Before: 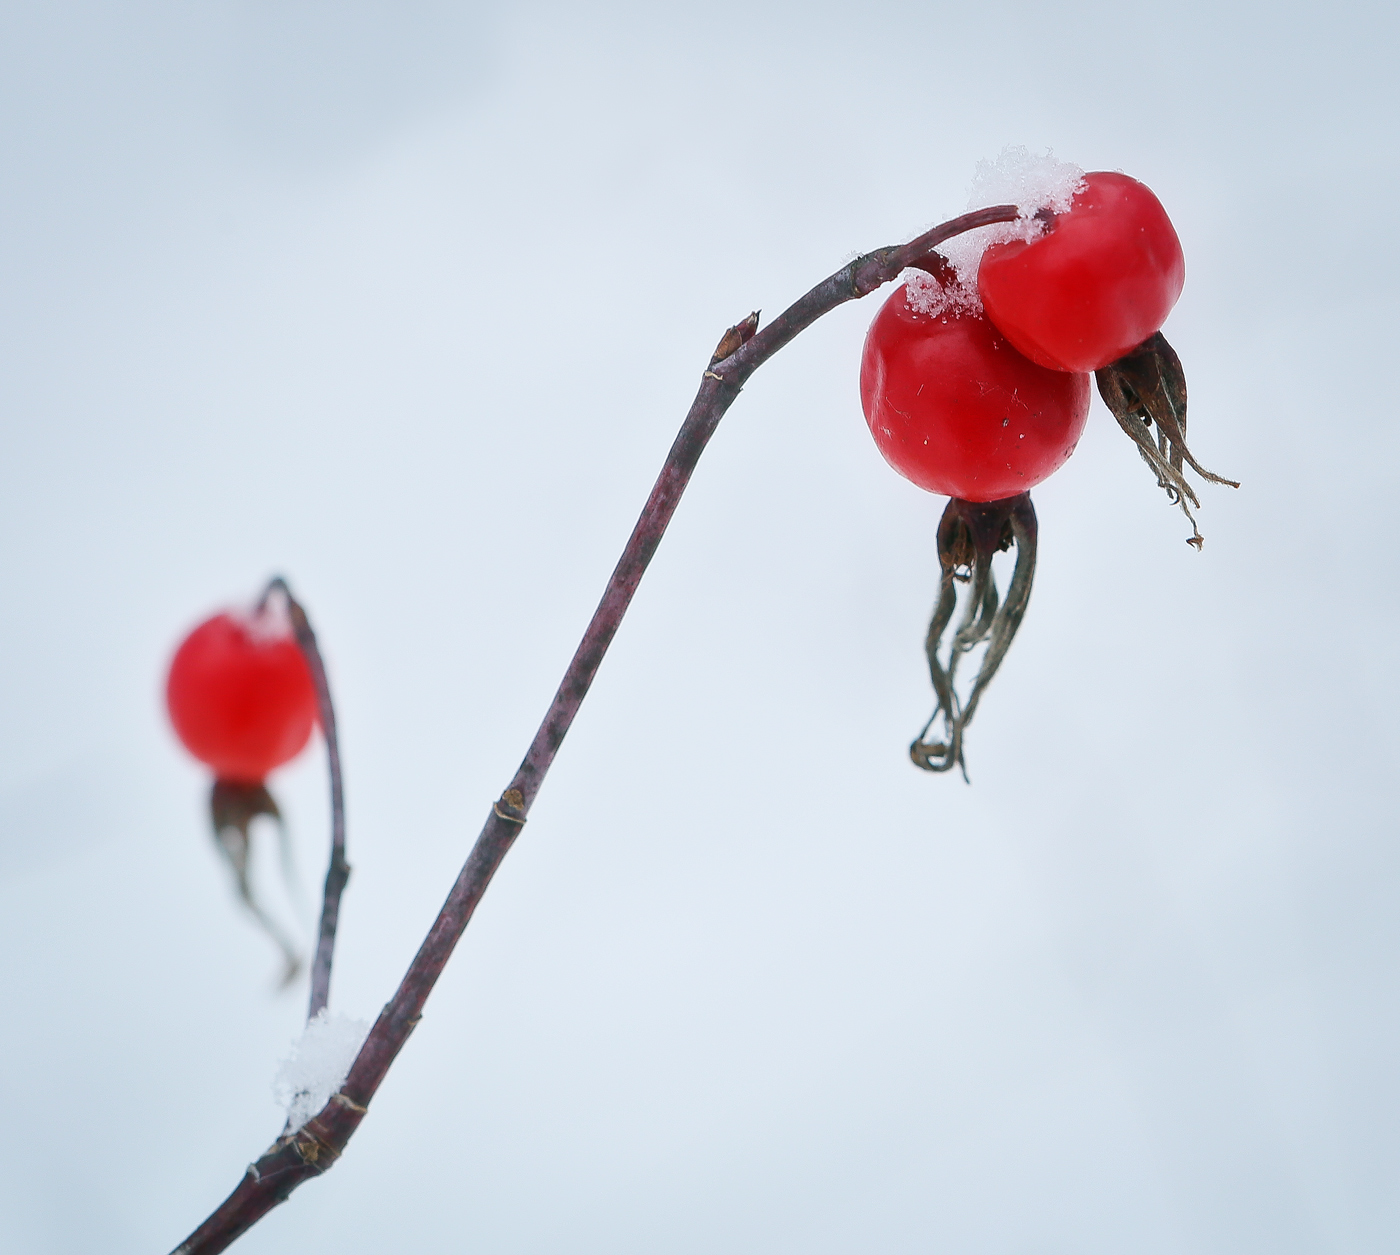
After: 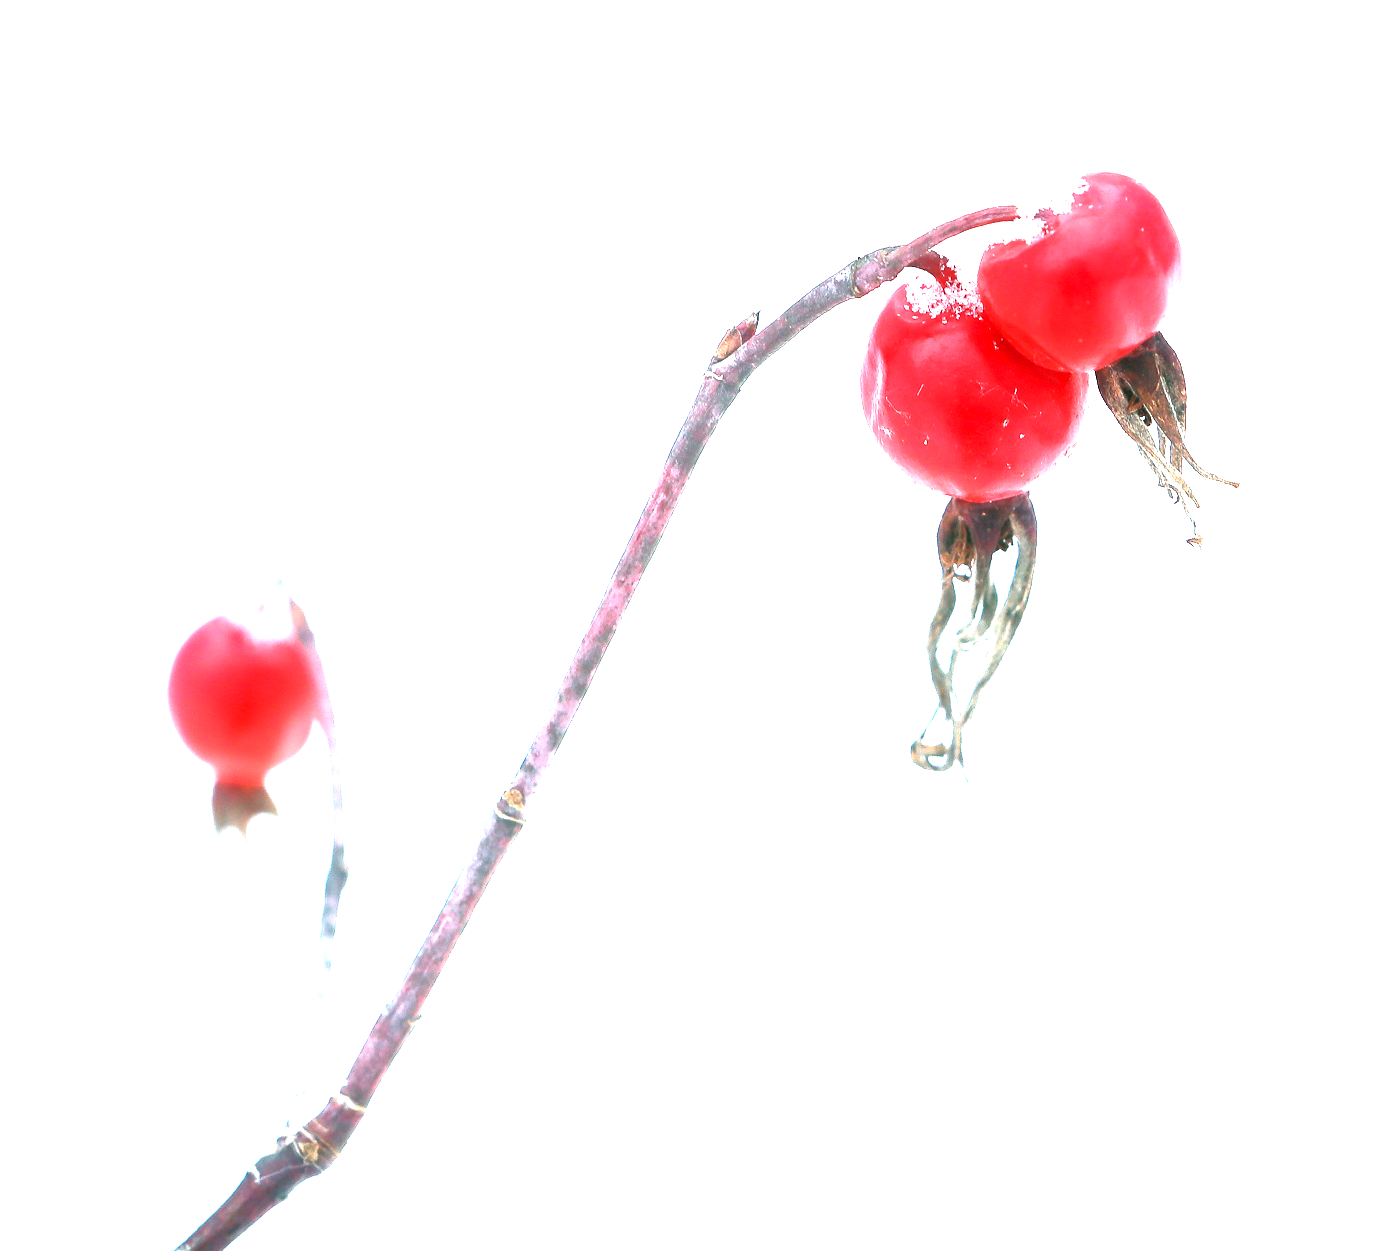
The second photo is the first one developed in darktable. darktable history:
crop: bottom 0.067%
exposure: black level correction 0.001, exposure 2.528 EV, compensate exposure bias true, compensate highlight preservation false
